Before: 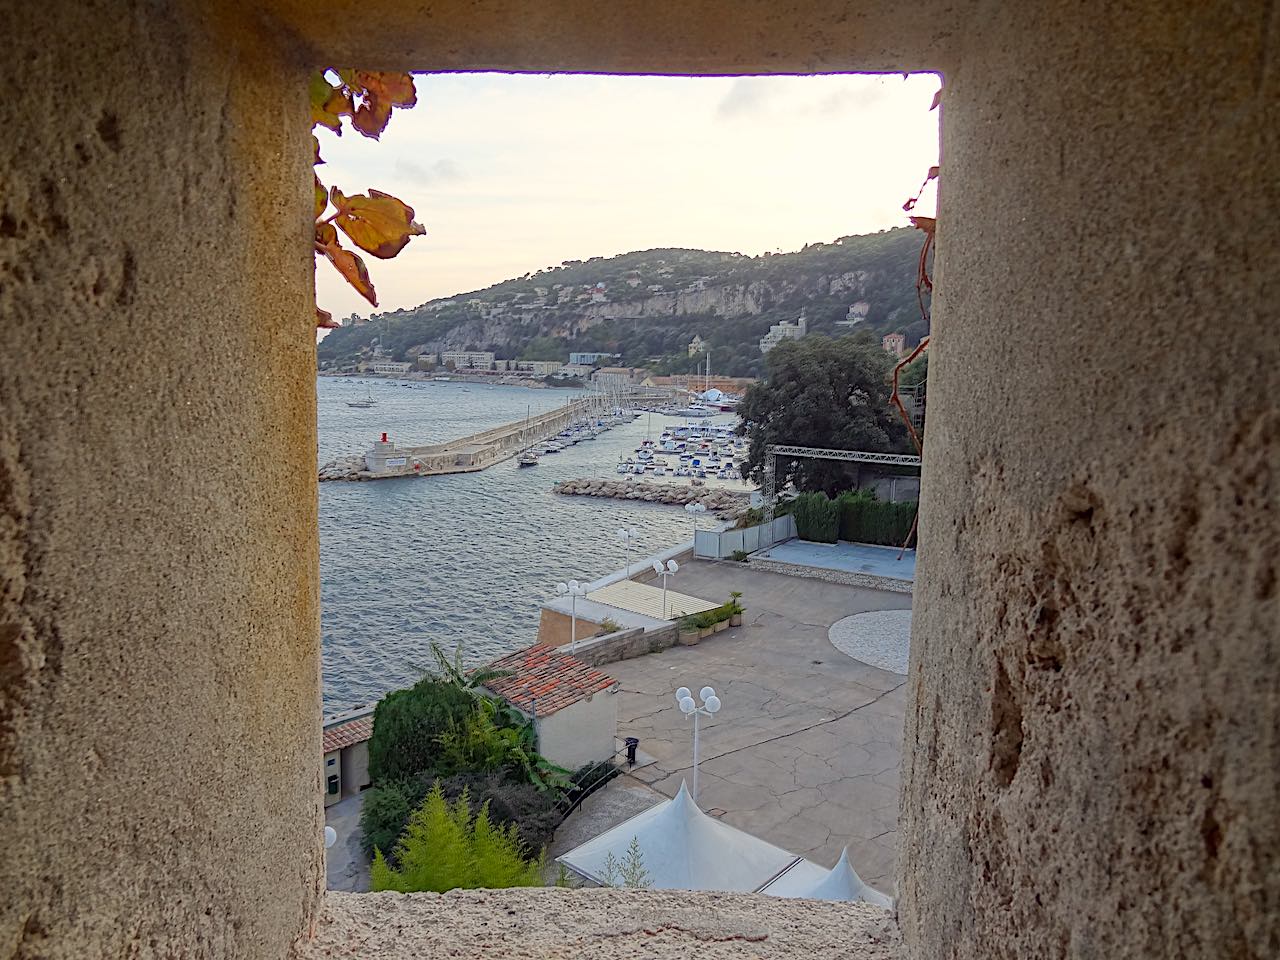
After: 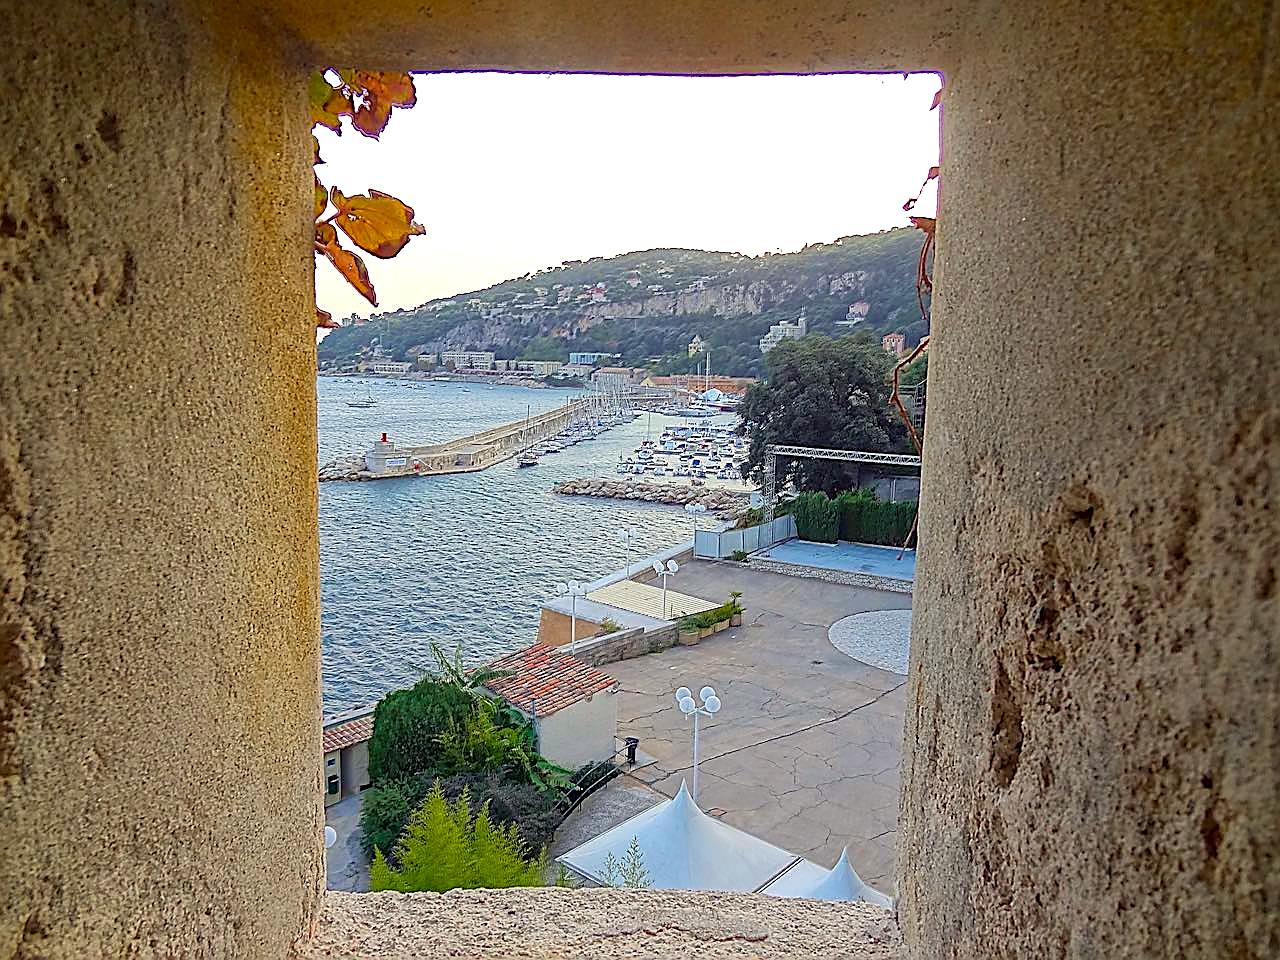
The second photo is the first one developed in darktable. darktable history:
velvia: on, module defaults
sharpen: radius 1.368, amount 1.248, threshold 0.678
color balance rgb: shadows lift › chroma 2.037%, shadows lift › hue 220.02°, perceptual saturation grading › global saturation 19.722%, perceptual brilliance grading › global brilliance 10.075%, perceptual brilliance grading › shadows 14.778%
